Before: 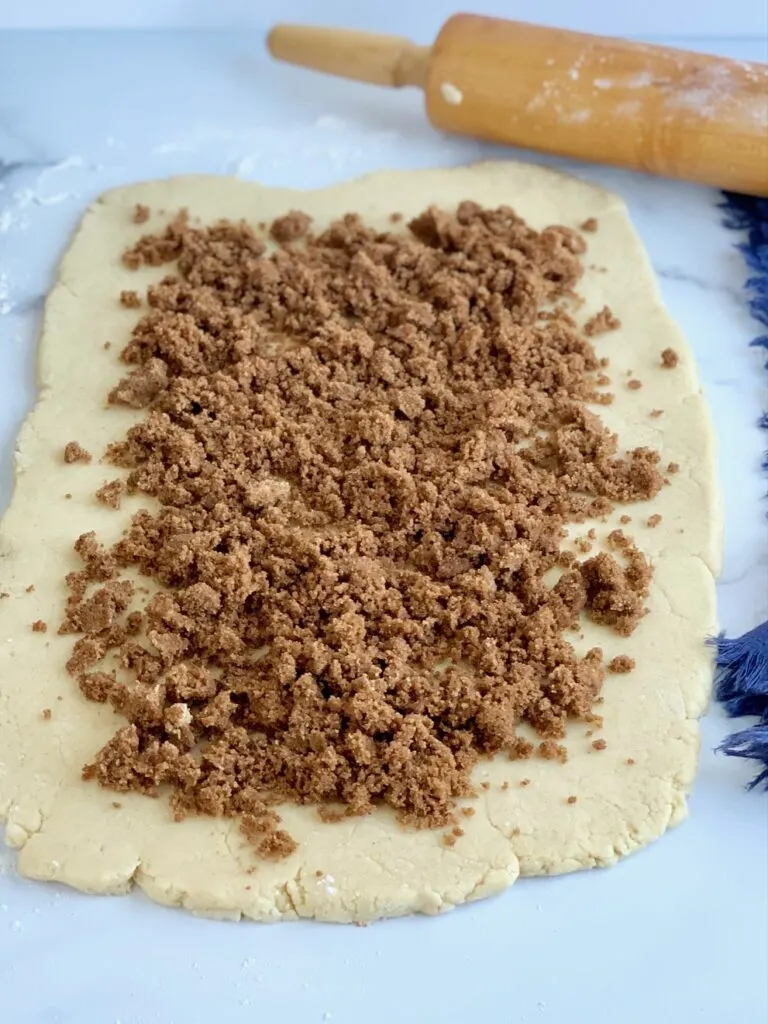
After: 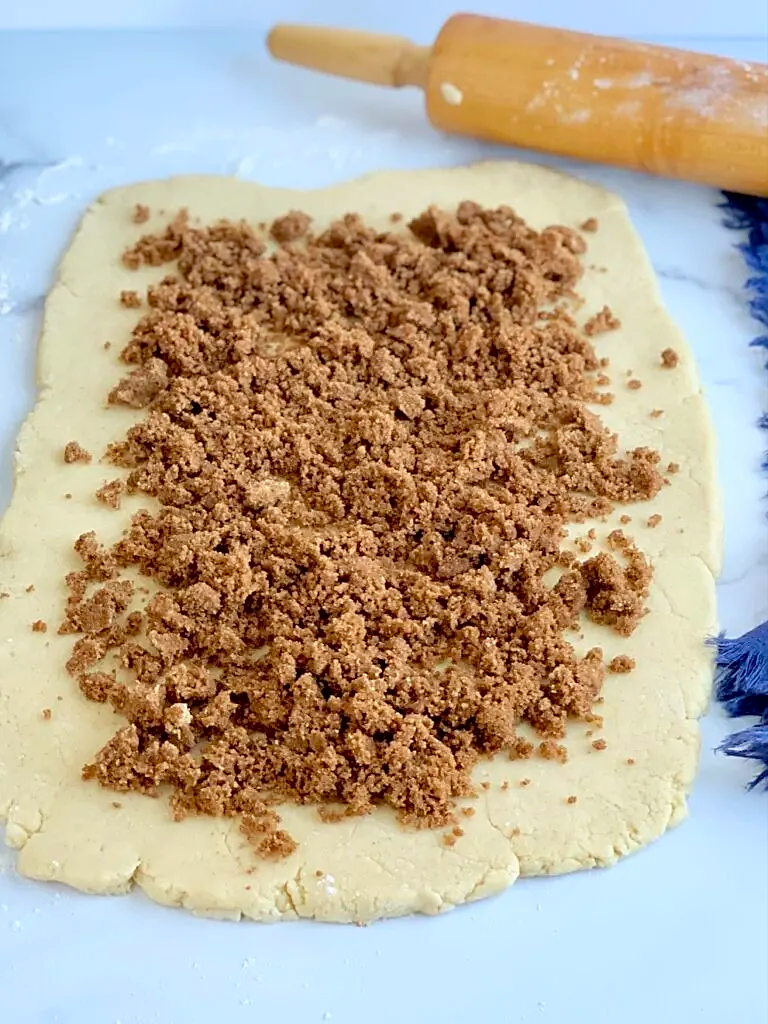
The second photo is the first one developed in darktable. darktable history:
contrast brightness saturation: brightness 0.09, saturation 0.19
sharpen: on, module defaults
